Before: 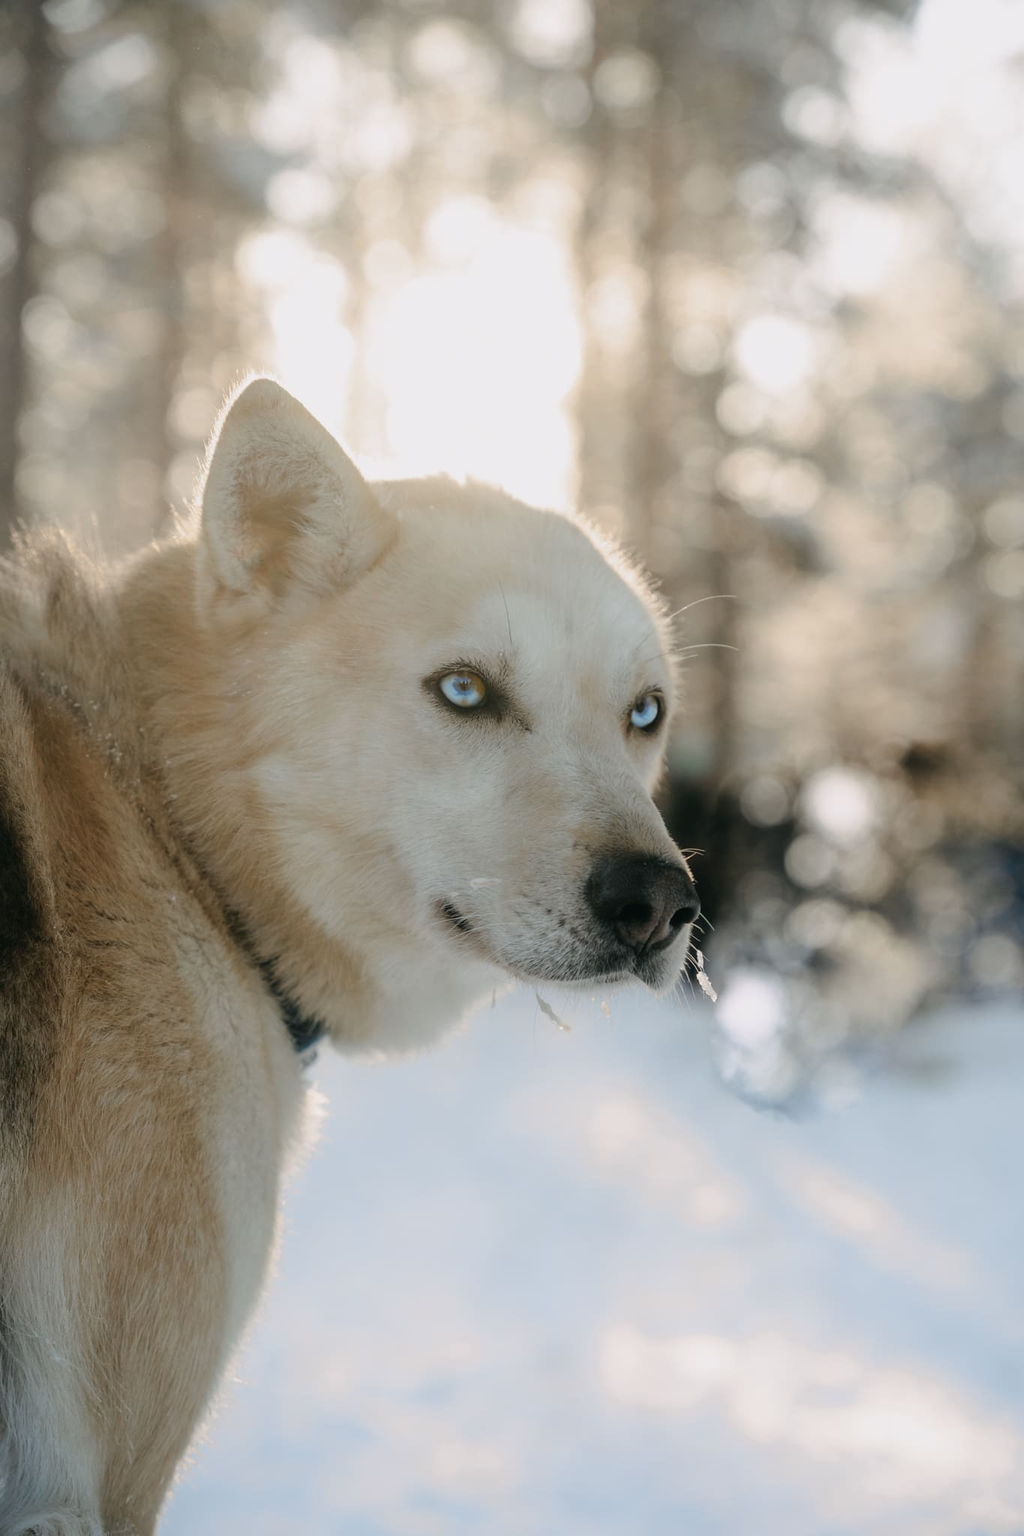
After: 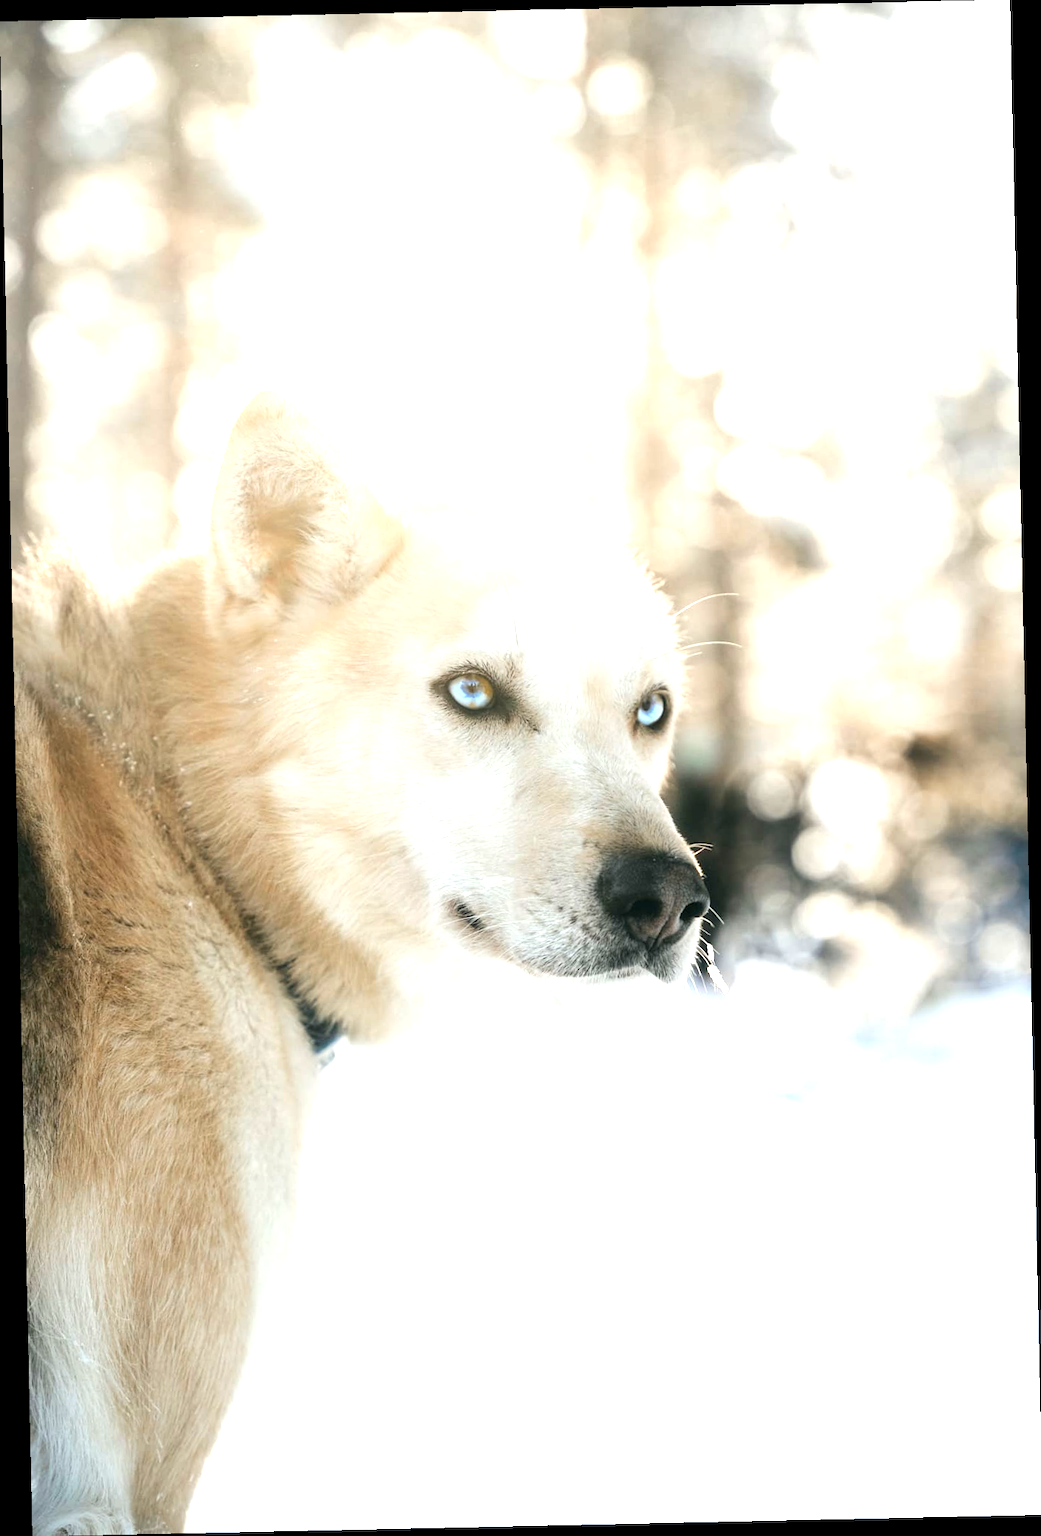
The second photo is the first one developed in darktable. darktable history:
rotate and perspective: rotation -1.24°, automatic cropping off
exposure: black level correction 0.001, exposure 1.646 EV, compensate exposure bias true, compensate highlight preservation false
